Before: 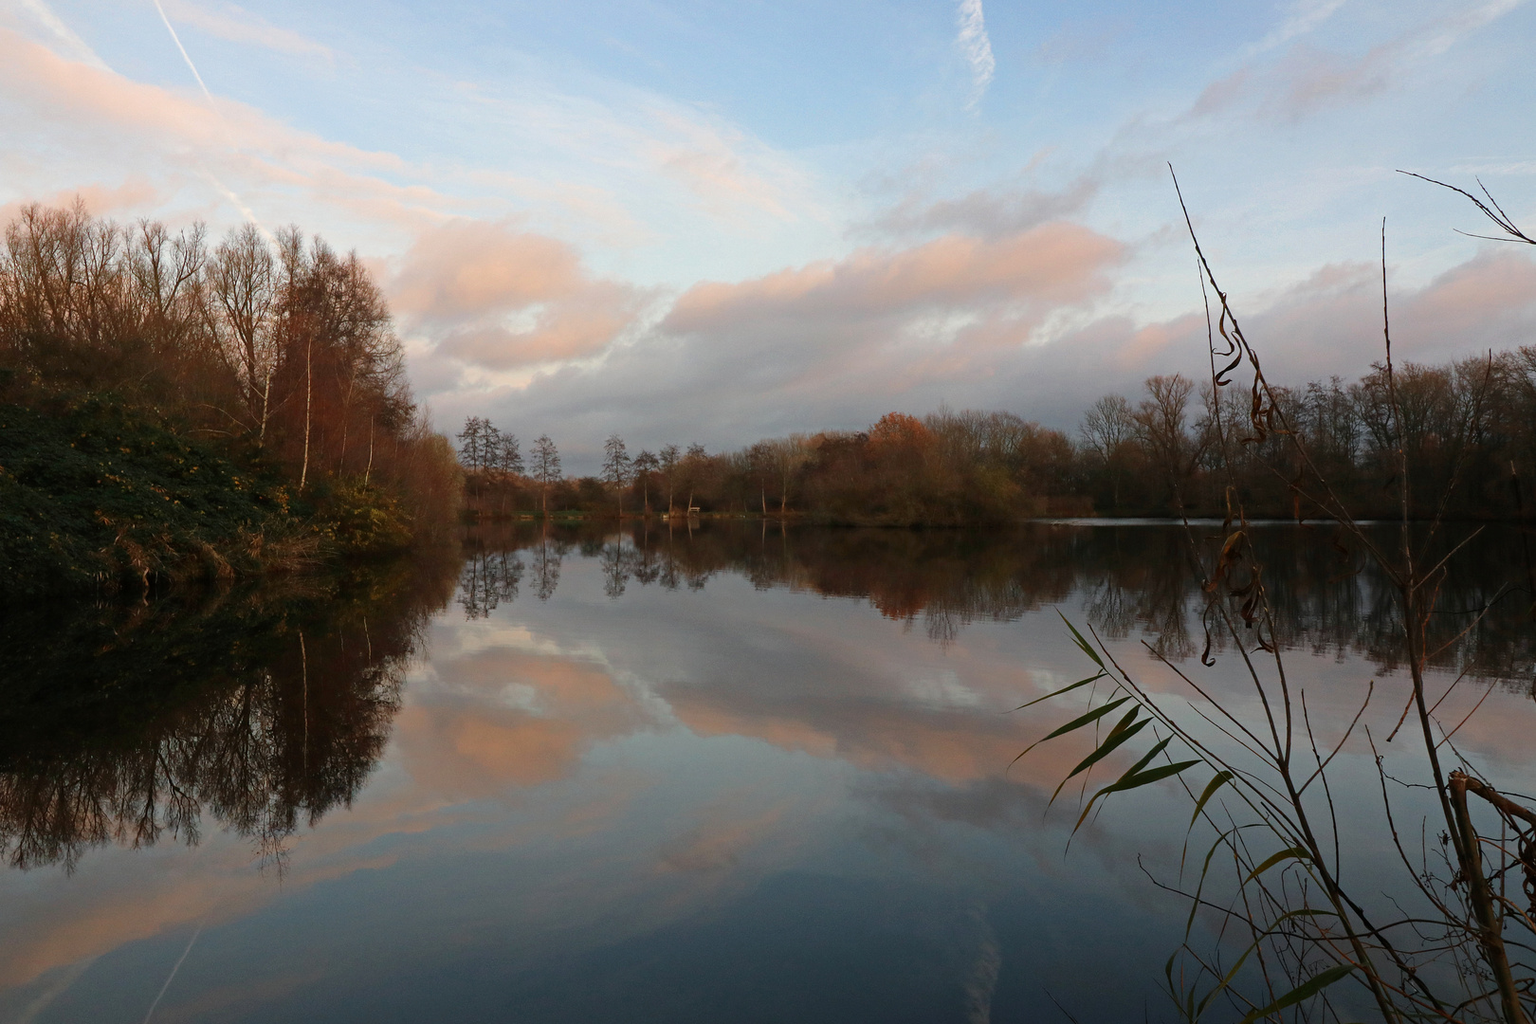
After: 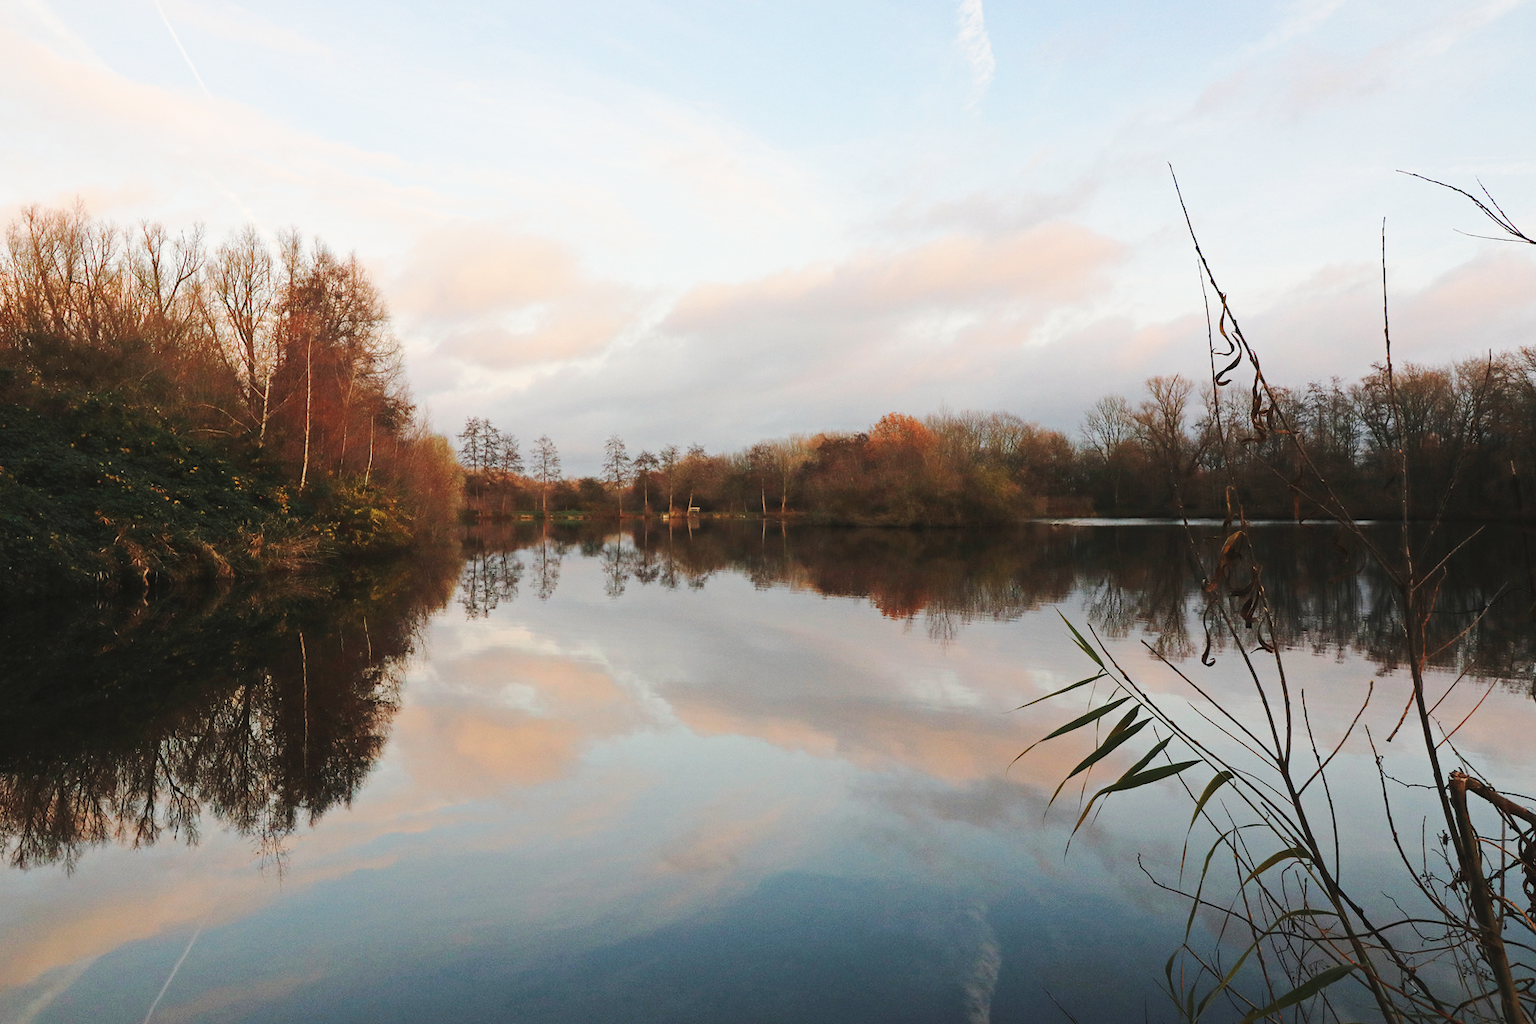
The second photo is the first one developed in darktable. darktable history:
white balance: red 1.009, blue 0.985
base curve: curves: ch0 [(0, 0.007) (0.028, 0.063) (0.121, 0.311) (0.46, 0.743) (0.859, 0.957) (1, 1)], preserve colors none
tone curve: curves: ch0 [(0, 0) (0.08, 0.056) (0.4, 0.4) (0.6, 0.612) (0.92, 0.924) (1, 1)], color space Lab, linked channels, preserve colors none
